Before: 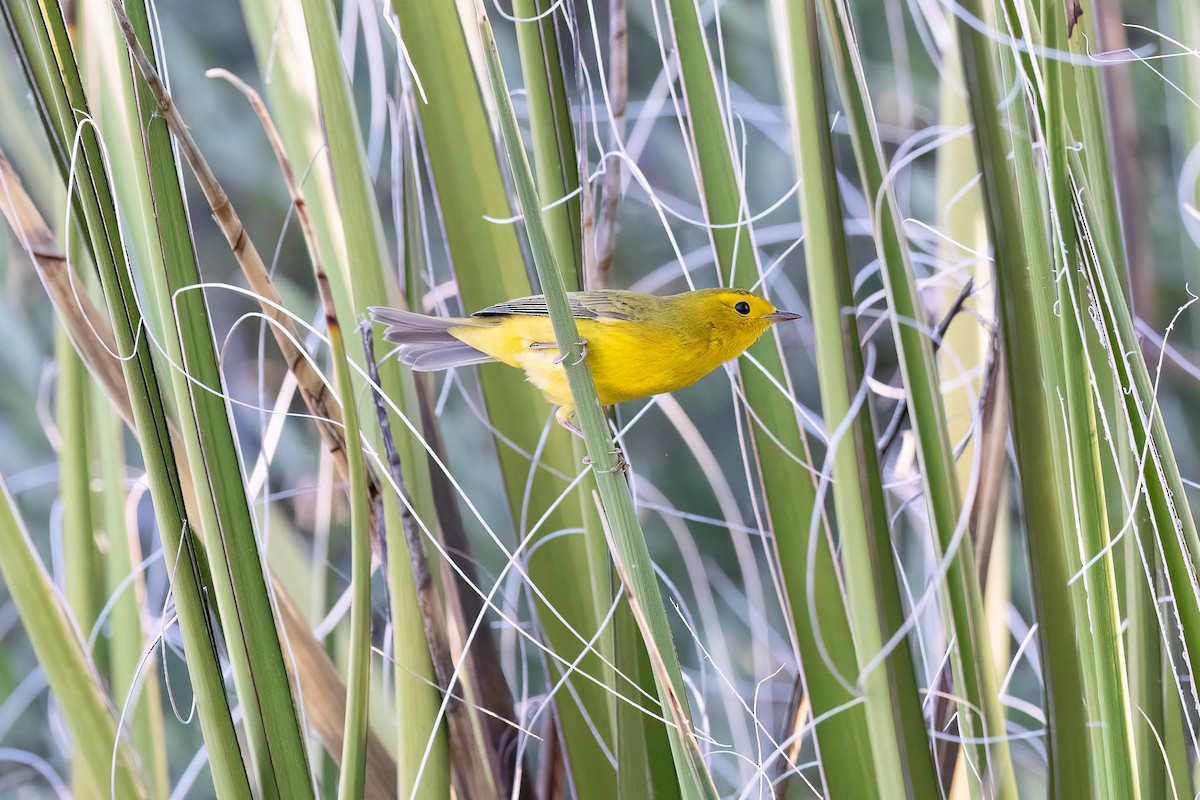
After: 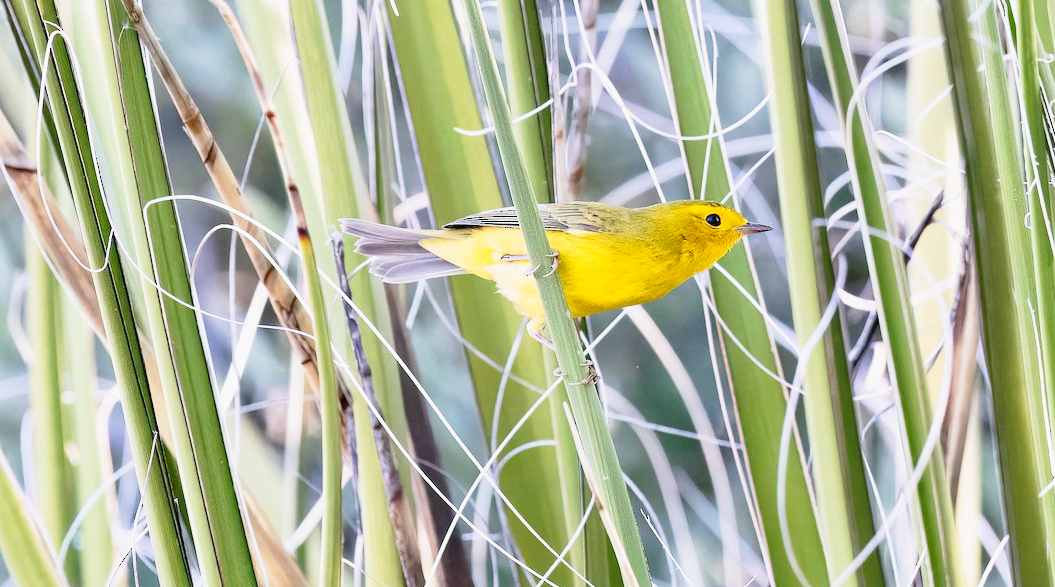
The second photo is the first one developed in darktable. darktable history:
crop and rotate: left 2.457%, top 11.014%, right 9.558%, bottom 15.571%
tone curve: curves: ch0 [(0, 0.023) (0.087, 0.065) (0.184, 0.168) (0.45, 0.54) (0.57, 0.683) (0.706, 0.841) (0.877, 0.948) (1, 0.984)]; ch1 [(0, 0) (0.388, 0.369) (0.447, 0.447) (0.505, 0.5) (0.534, 0.535) (0.563, 0.563) (0.579, 0.59) (0.644, 0.663) (1, 1)]; ch2 [(0, 0) (0.301, 0.259) (0.385, 0.395) (0.492, 0.496) (0.518, 0.537) (0.583, 0.605) (0.673, 0.667) (1, 1)], preserve colors none
